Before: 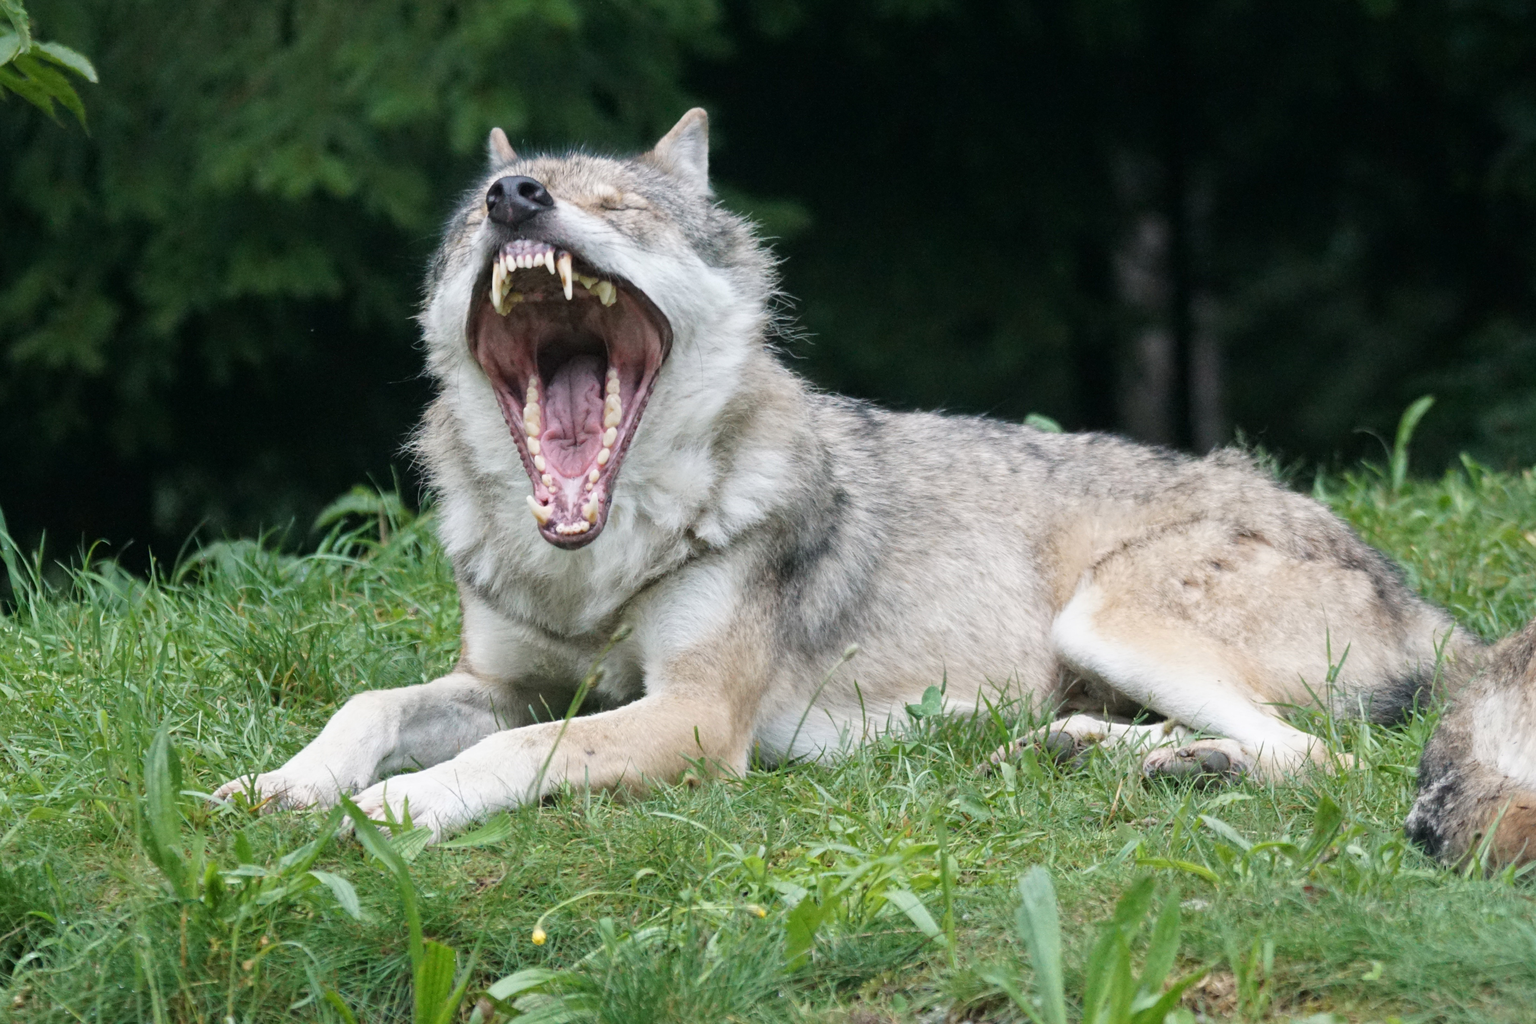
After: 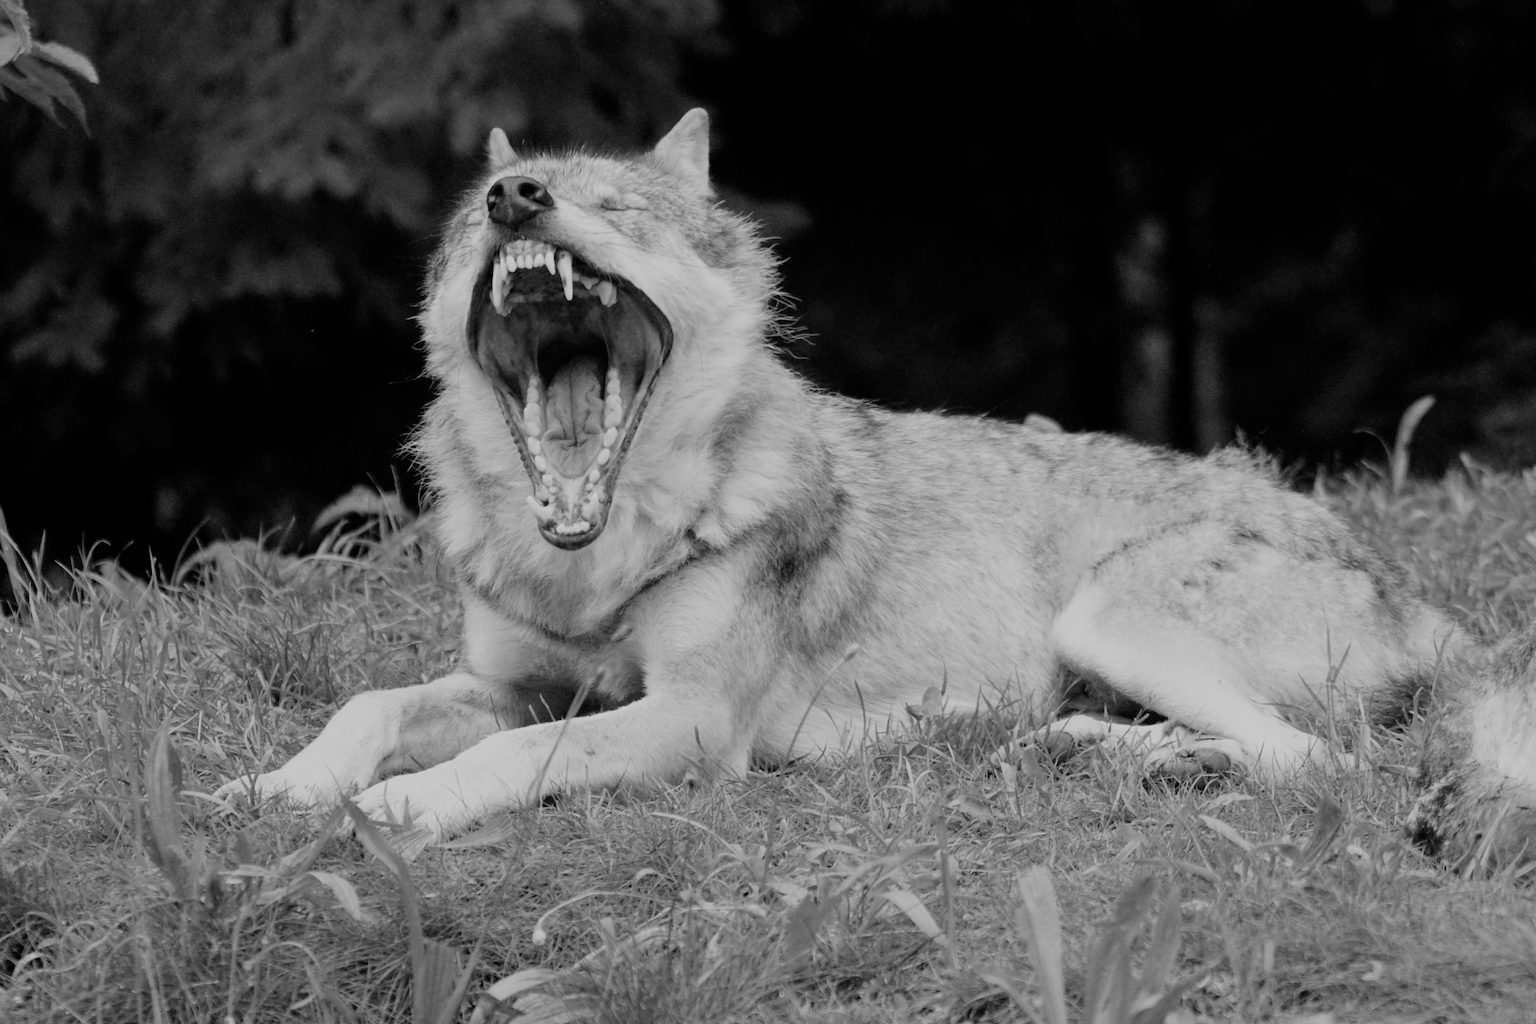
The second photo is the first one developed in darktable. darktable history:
filmic rgb: black relative exposure -7.75 EV, white relative exposure 4.4 EV, threshold 3 EV, hardness 3.76, latitude 38.11%, contrast 0.966, highlights saturation mix 10%, shadows ↔ highlights balance 4.59%, color science v4 (2020), enable highlight reconstruction true
exposure: compensate highlight preservation false
monochrome: a 14.95, b -89.96
